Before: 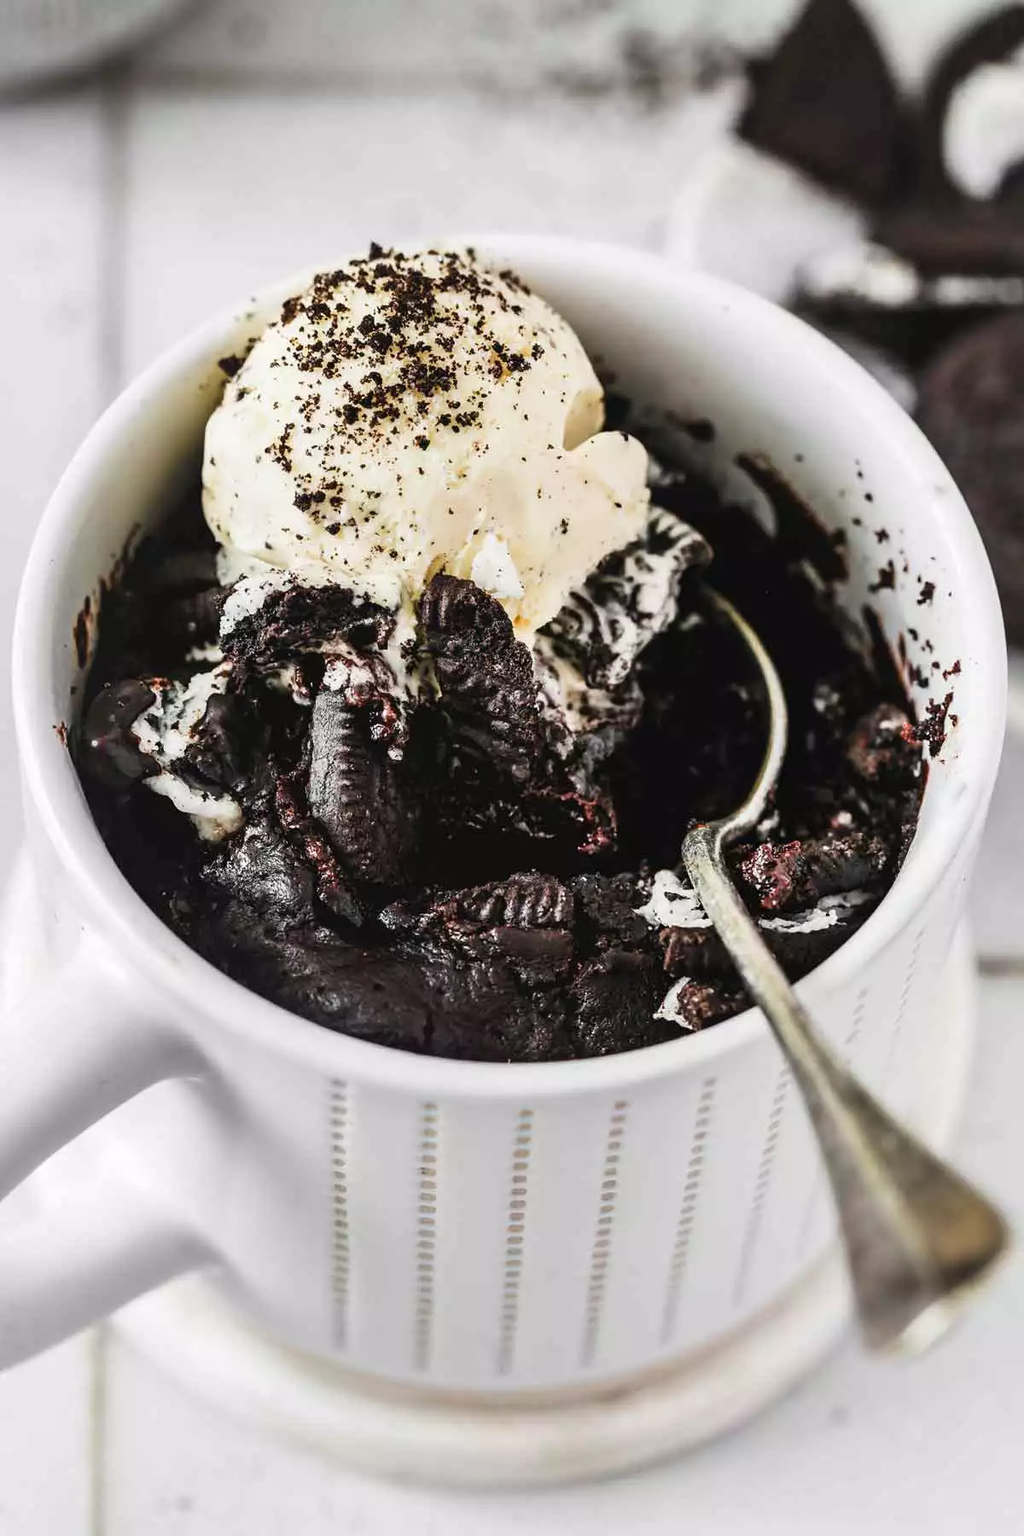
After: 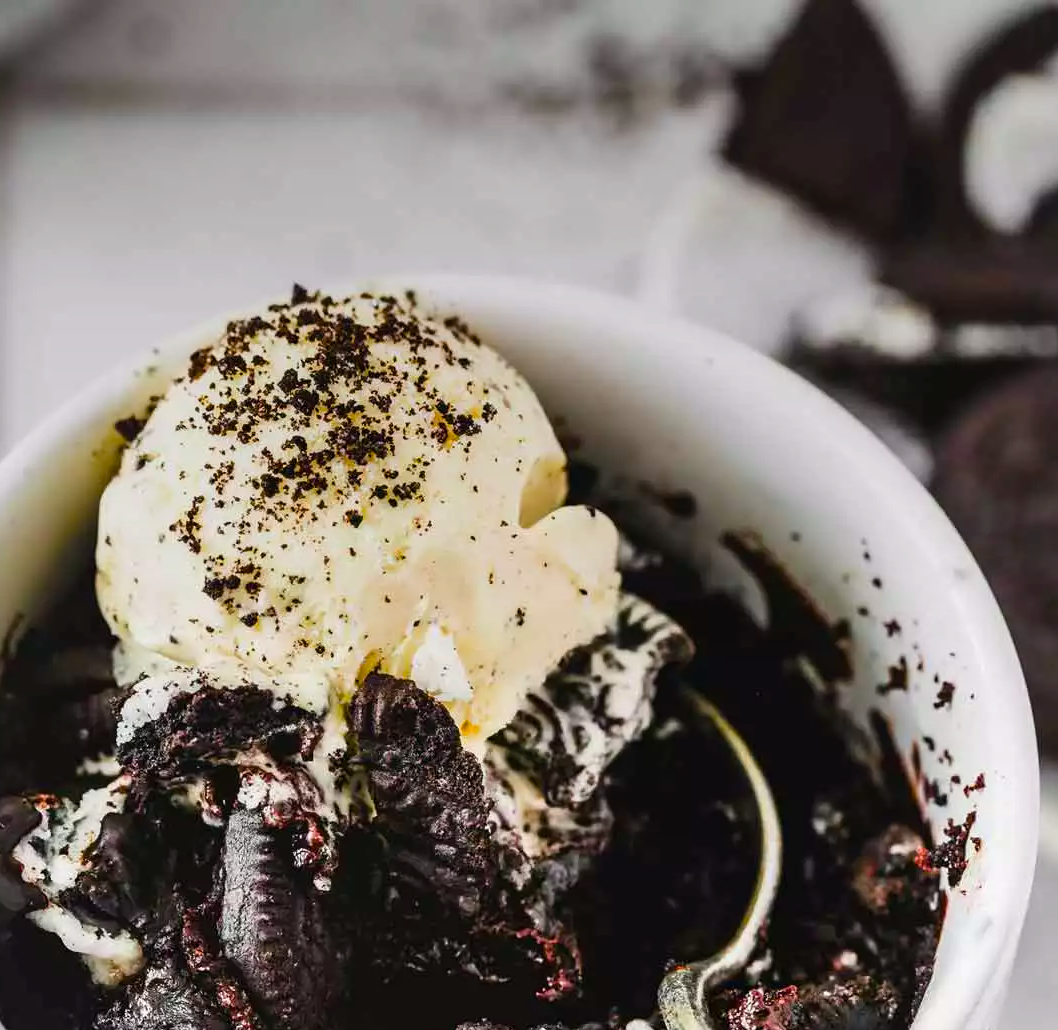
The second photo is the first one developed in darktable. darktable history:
crop and rotate: left 11.812%, bottom 42.776%
color balance rgb: linear chroma grading › global chroma 15%, perceptual saturation grading › global saturation 30%
graduated density: on, module defaults
